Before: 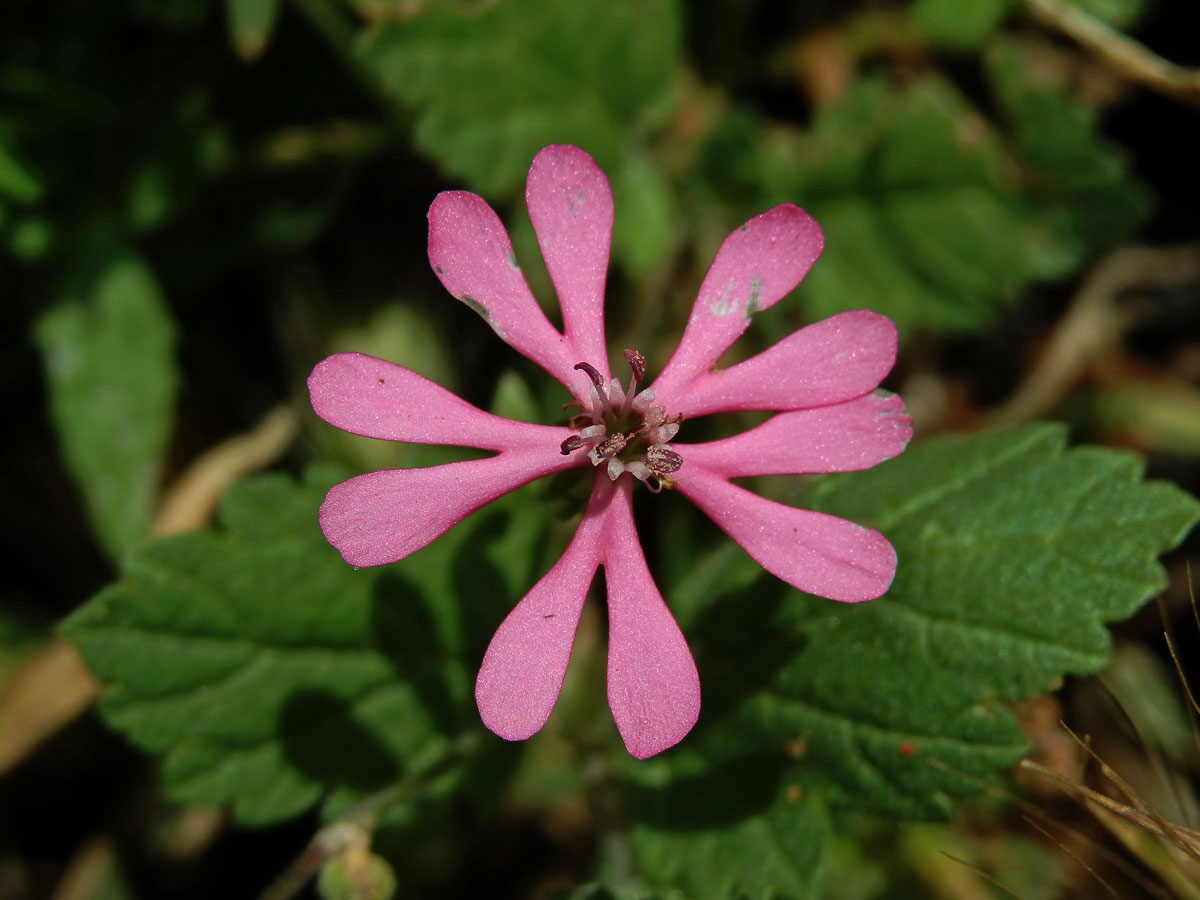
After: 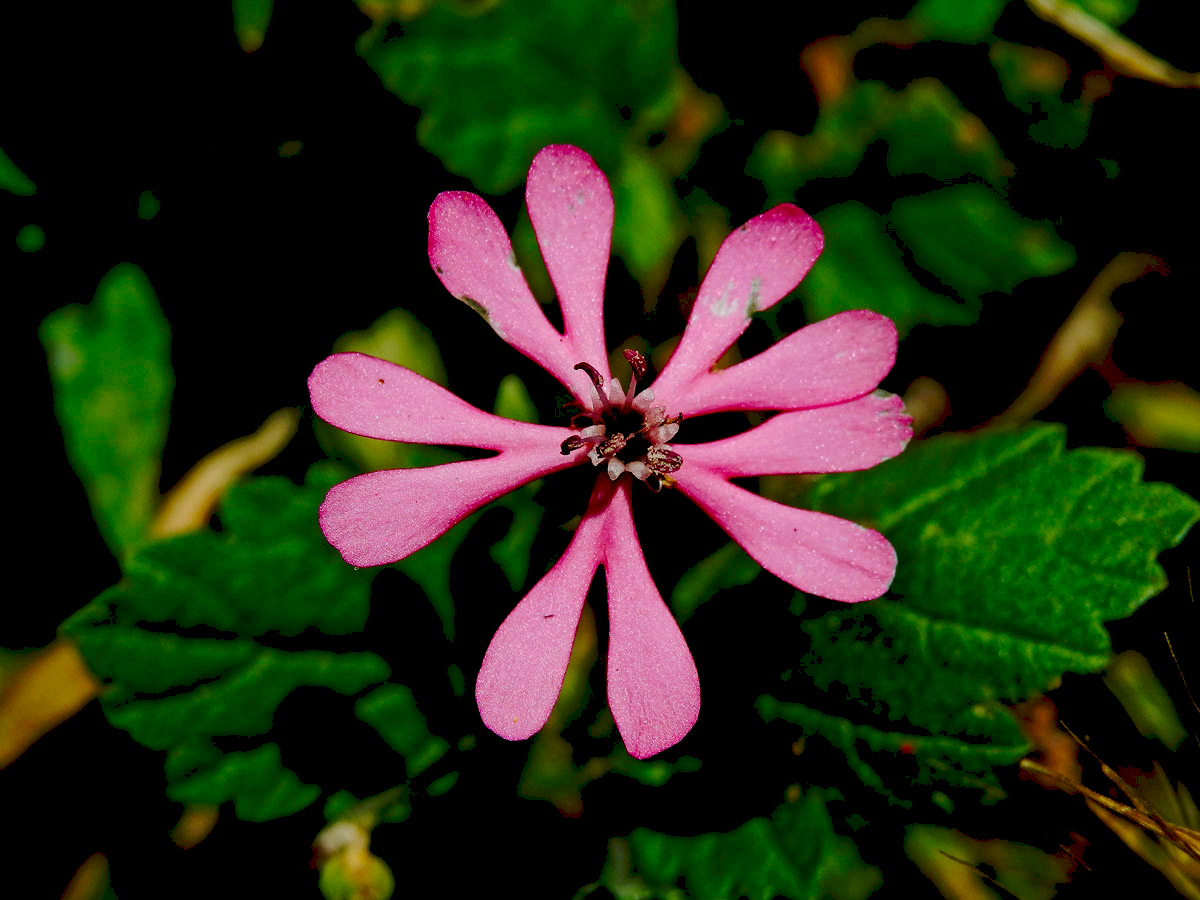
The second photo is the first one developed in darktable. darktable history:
tone curve: curves: ch0 [(0, 0) (0.003, 0.112) (0.011, 0.115) (0.025, 0.111) (0.044, 0.114) (0.069, 0.126) (0.1, 0.144) (0.136, 0.164) (0.177, 0.196) (0.224, 0.249) (0.277, 0.316) (0.335, 0.401) (0.399, 0.487) (0.468, 0.571) (0.543, 0.647) (0.623, 0.728) (0.709, 0.795) (0.801, 0.866) (0.898, 0.933) (1, 1)], preserve colors none
exposure: black level correction 0.046, exposure -0.228 EV, compensate highlight preservation false
